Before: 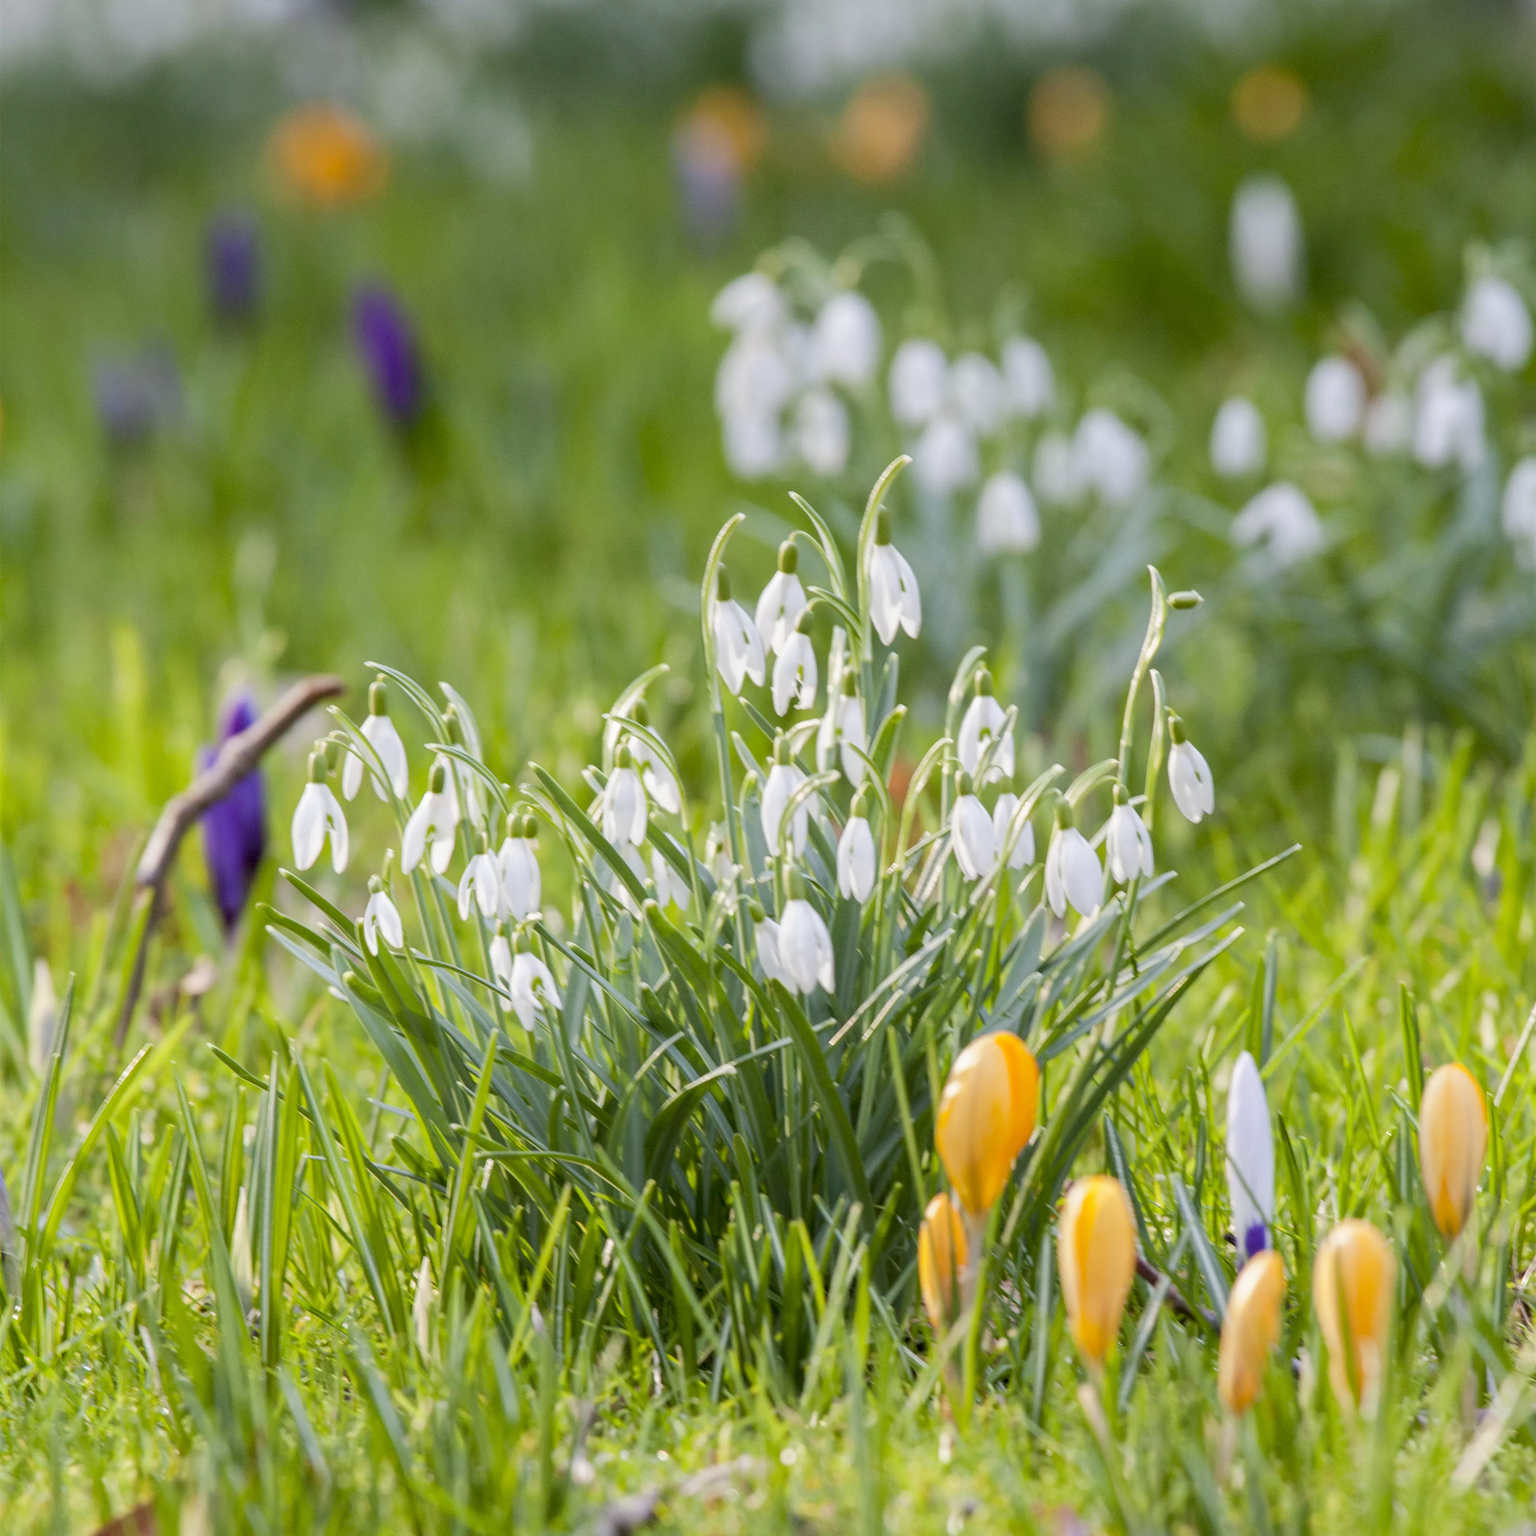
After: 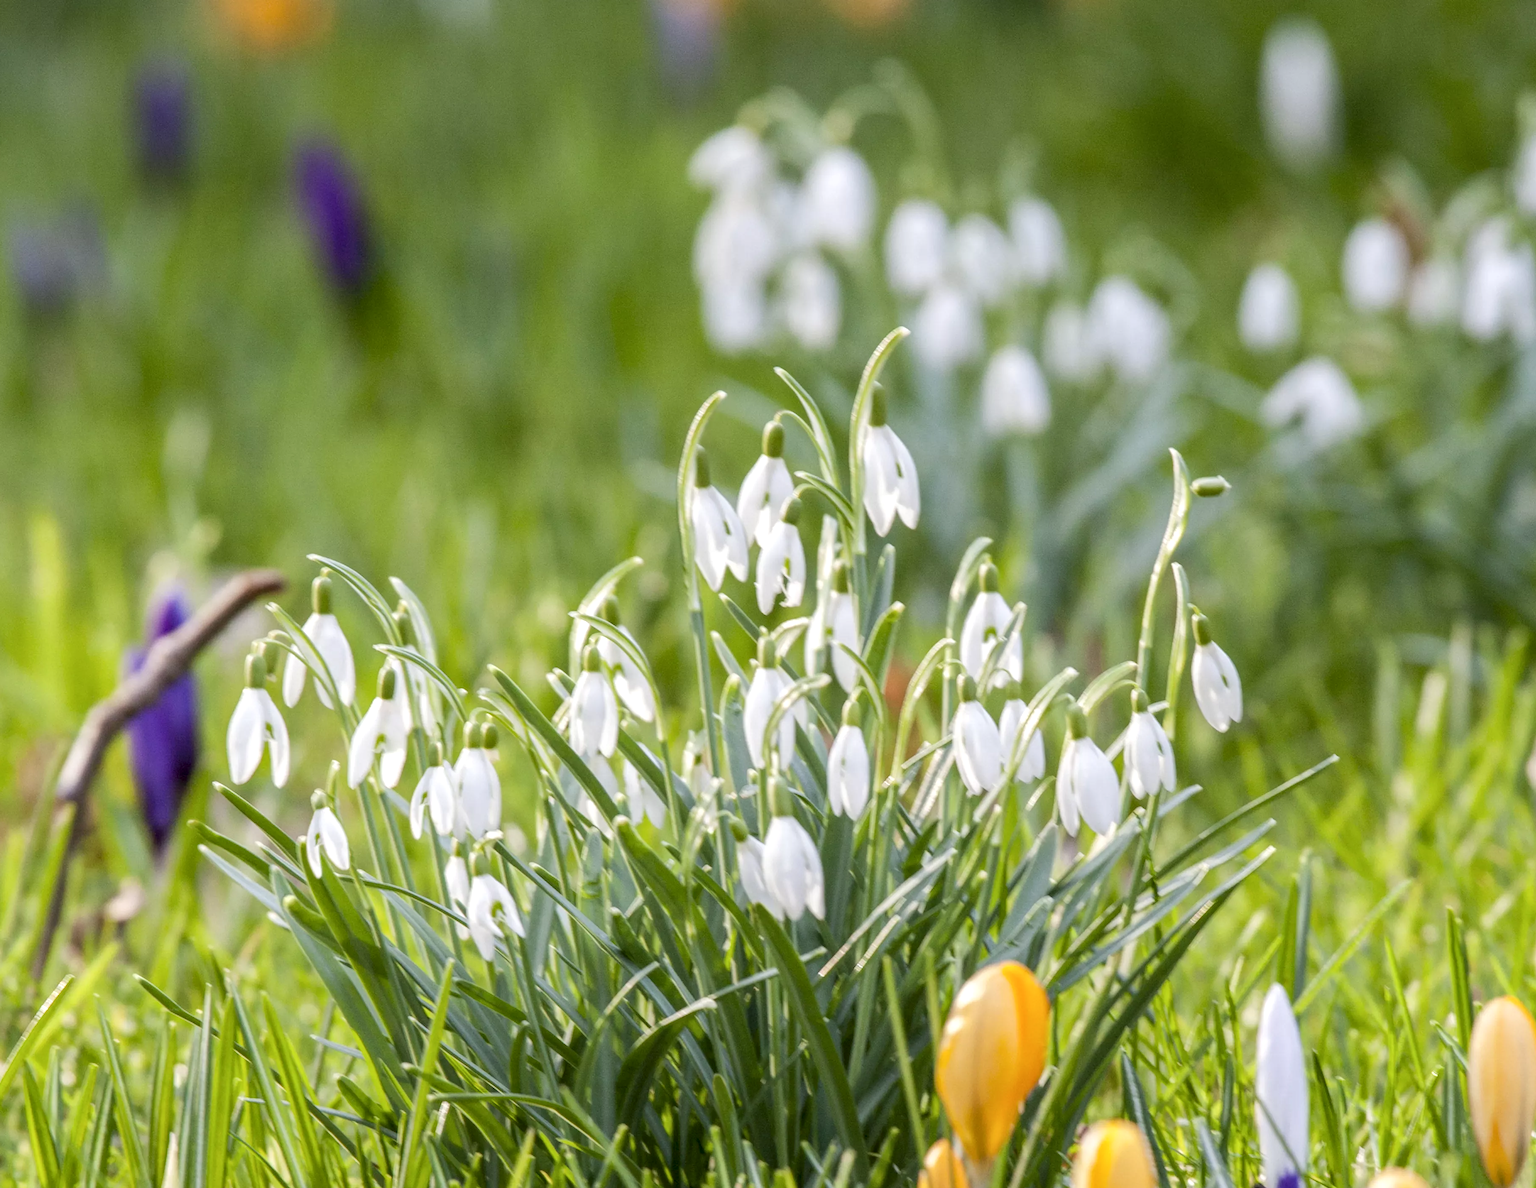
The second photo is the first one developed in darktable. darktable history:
exposure: black level correction -0.003, exposure 0.04 EV, compensate highlight preservation false
local contrast: detail 130%
crop: left 5.596%, top 10.314%, right 3.534%, bottom 19.395%
